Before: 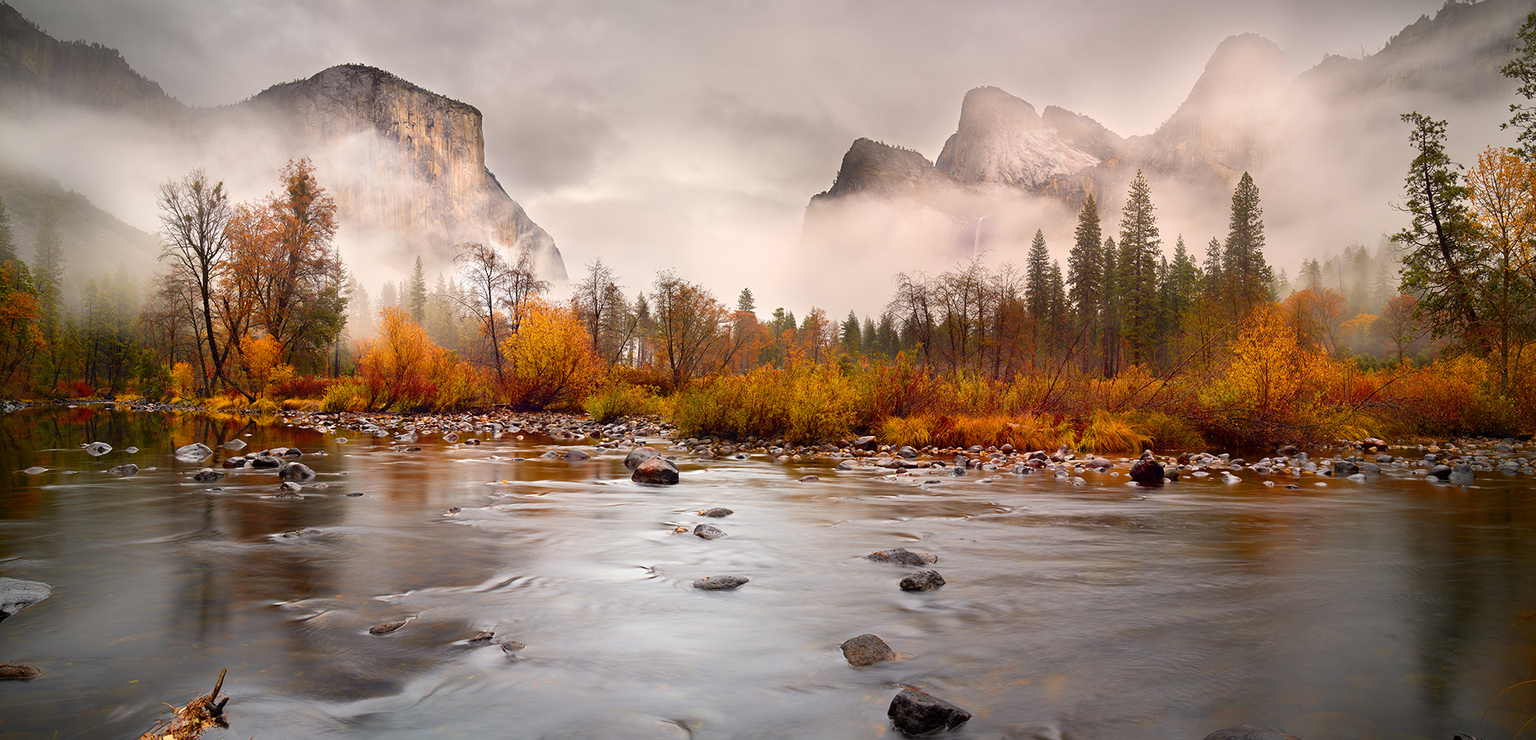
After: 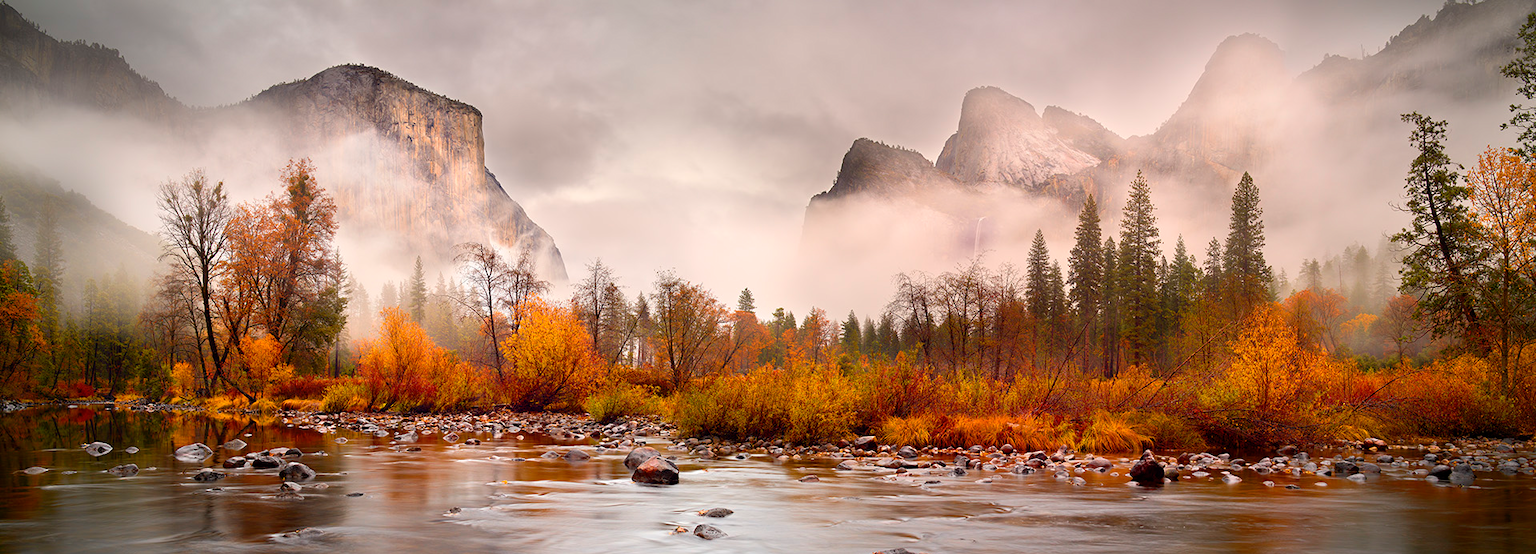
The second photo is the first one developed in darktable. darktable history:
crop: bottom 24.991%
